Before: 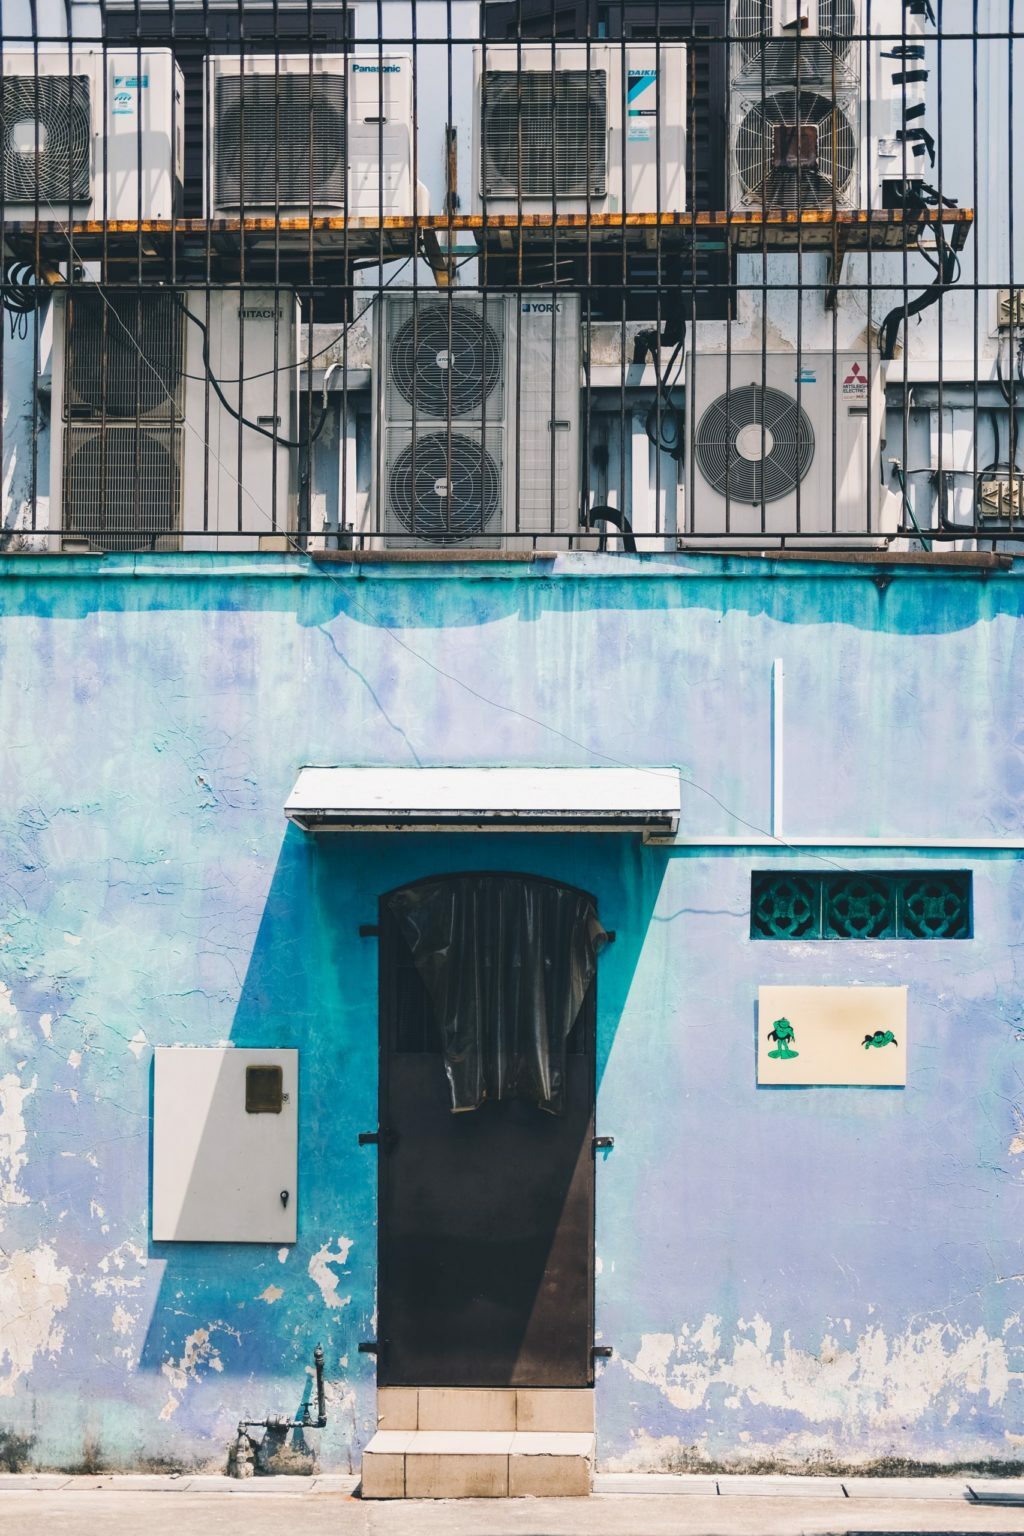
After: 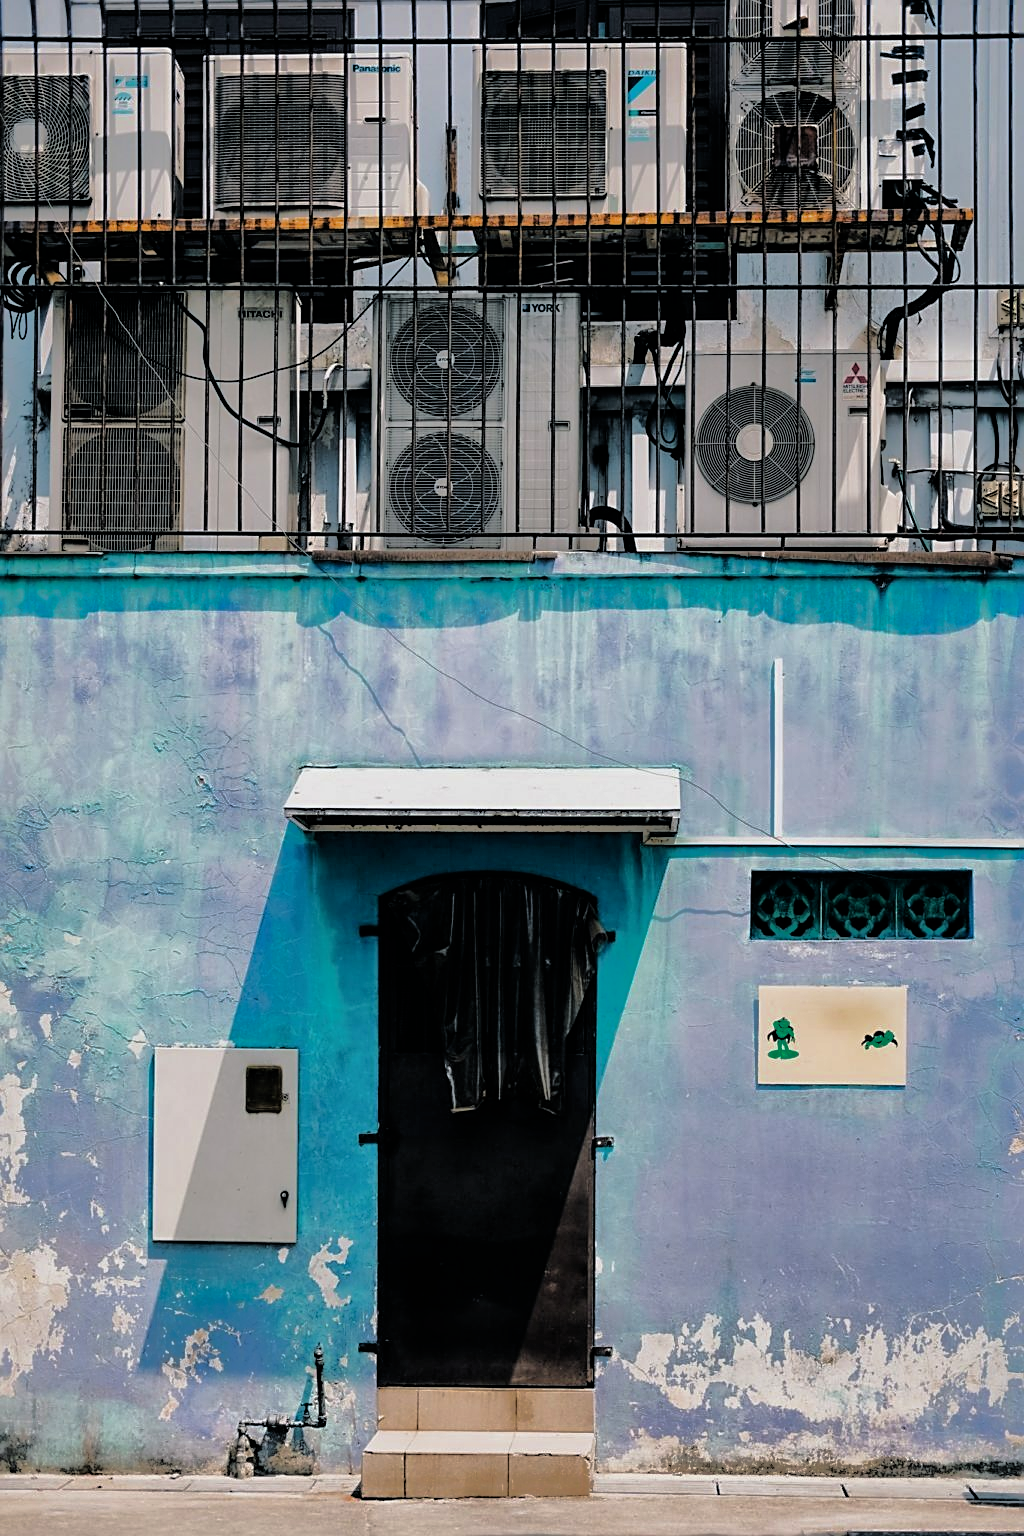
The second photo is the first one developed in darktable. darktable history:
sharpen: on, module defaults
shadows and highlights: shadows -19.26, highlights -73.13
filmic rgb: black relative exposure -3.69 EV, white relative exposure 2.77 EV, threshold 5.94 EV, dynamic range scaling -5.6%, hardness 3.04, enable highlight reconstruction true
